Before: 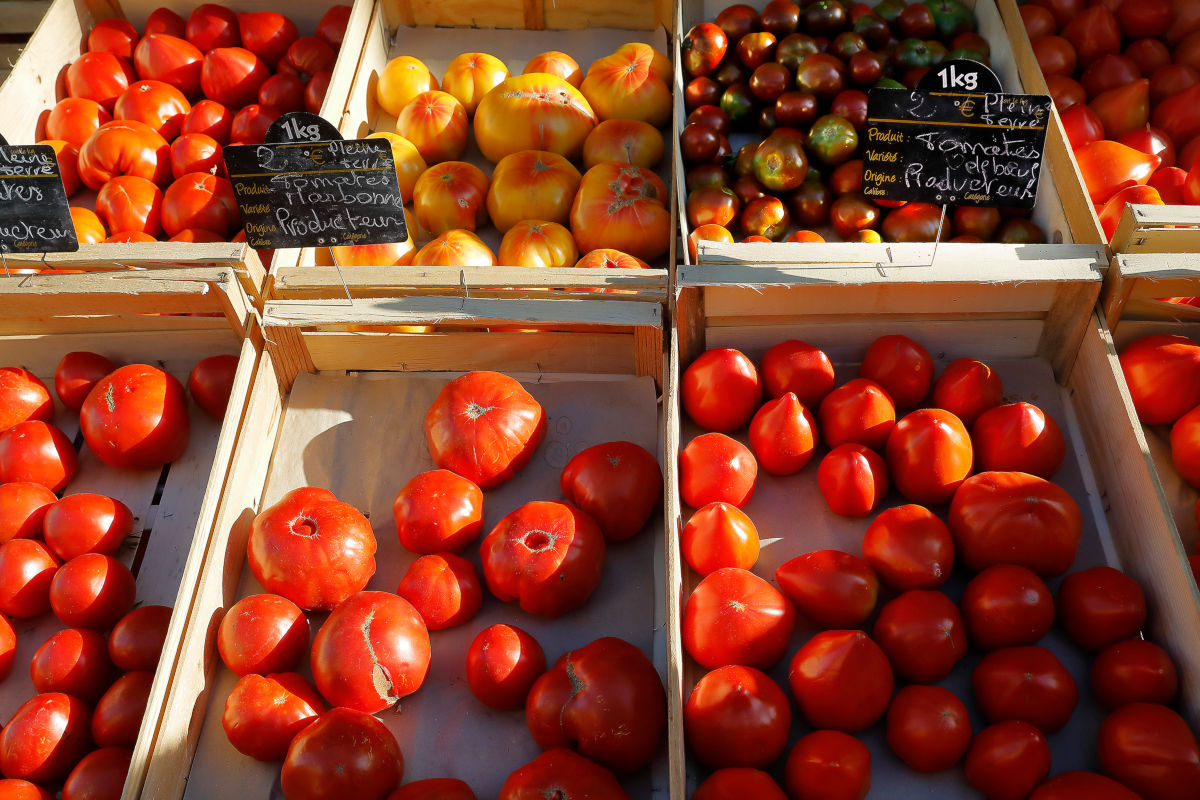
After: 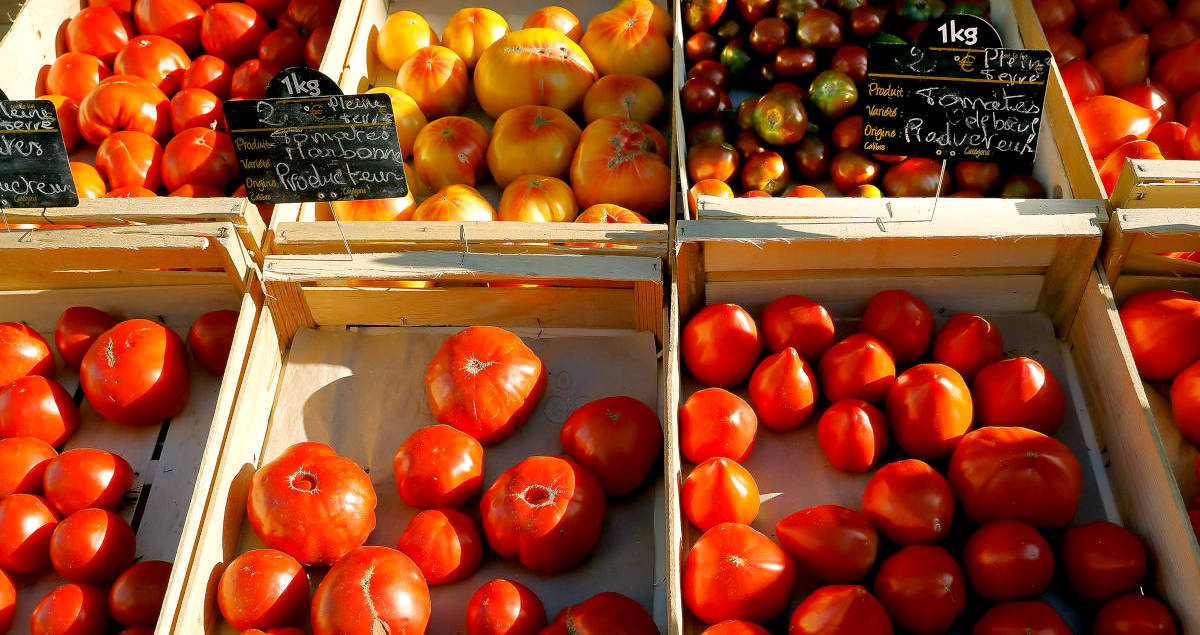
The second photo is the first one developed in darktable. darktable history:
color correction: highlights a* 4.02, highlights b* 4.98, shadows a* -7.55, shadows b* 4.98
exposure: black level correction 0.007, exposure 0.159 EV, compensate highlight preservation false
white balance: emerald 1
crop and rotate: top 5.667%, bottom 14.937%
